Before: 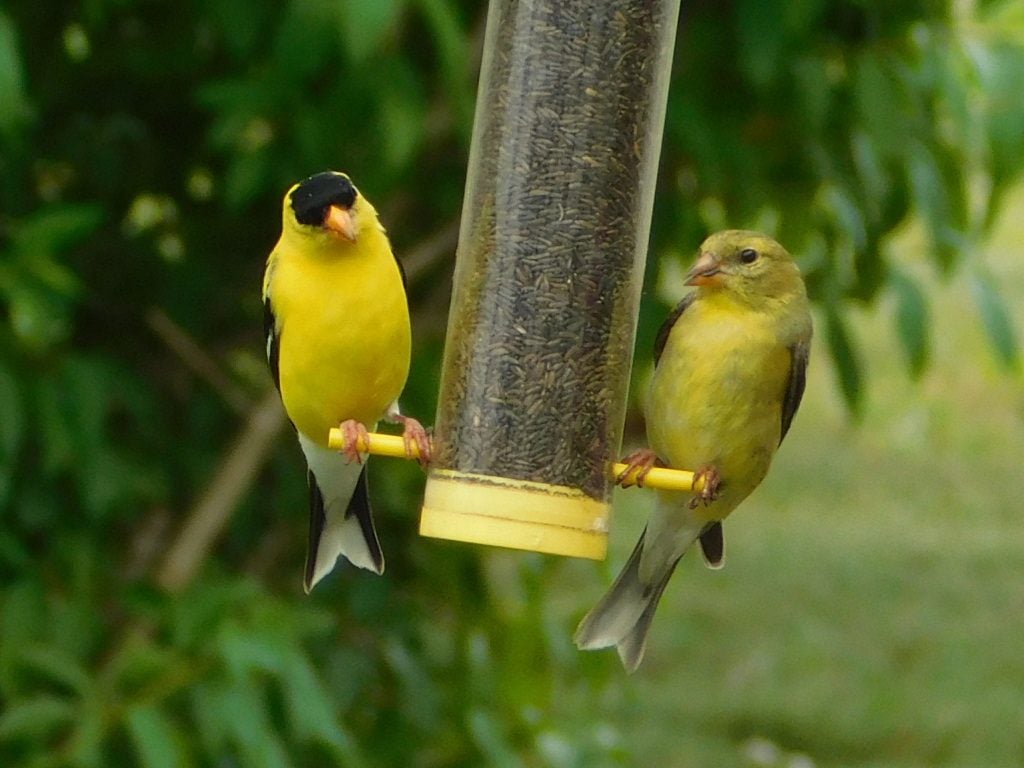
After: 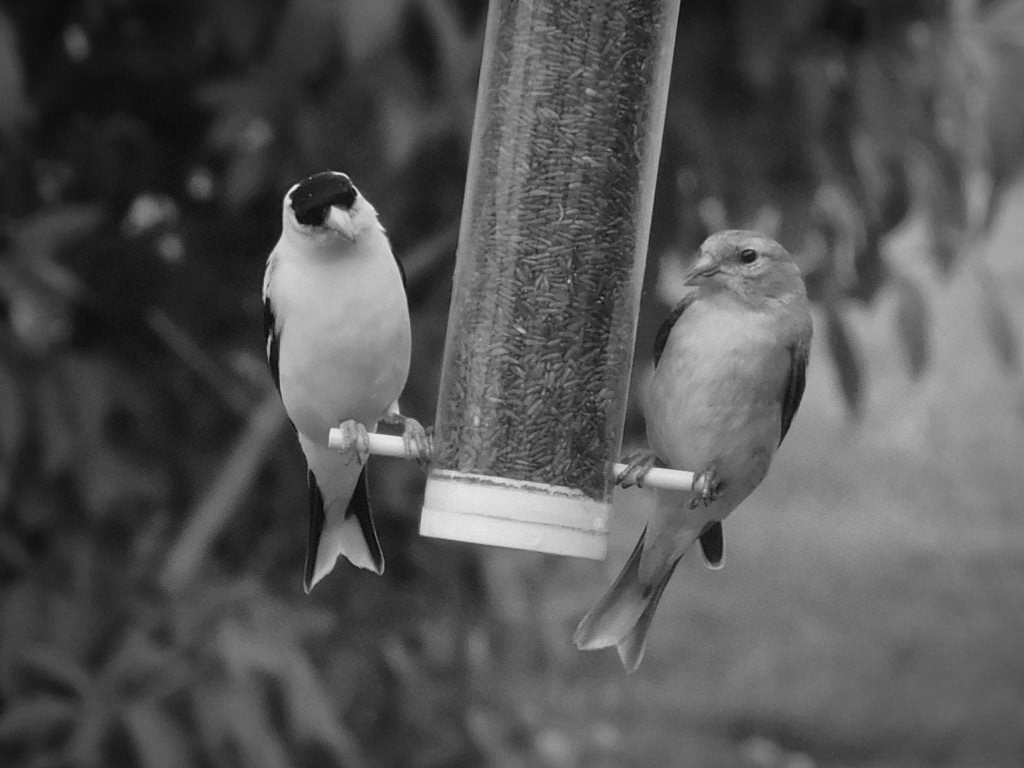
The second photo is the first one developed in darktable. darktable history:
monochrome: on, module defaults
vignetting: automatic ratio true
color correction: highlights a* 19.5, highlights b* -11.53, saturation 1.69
